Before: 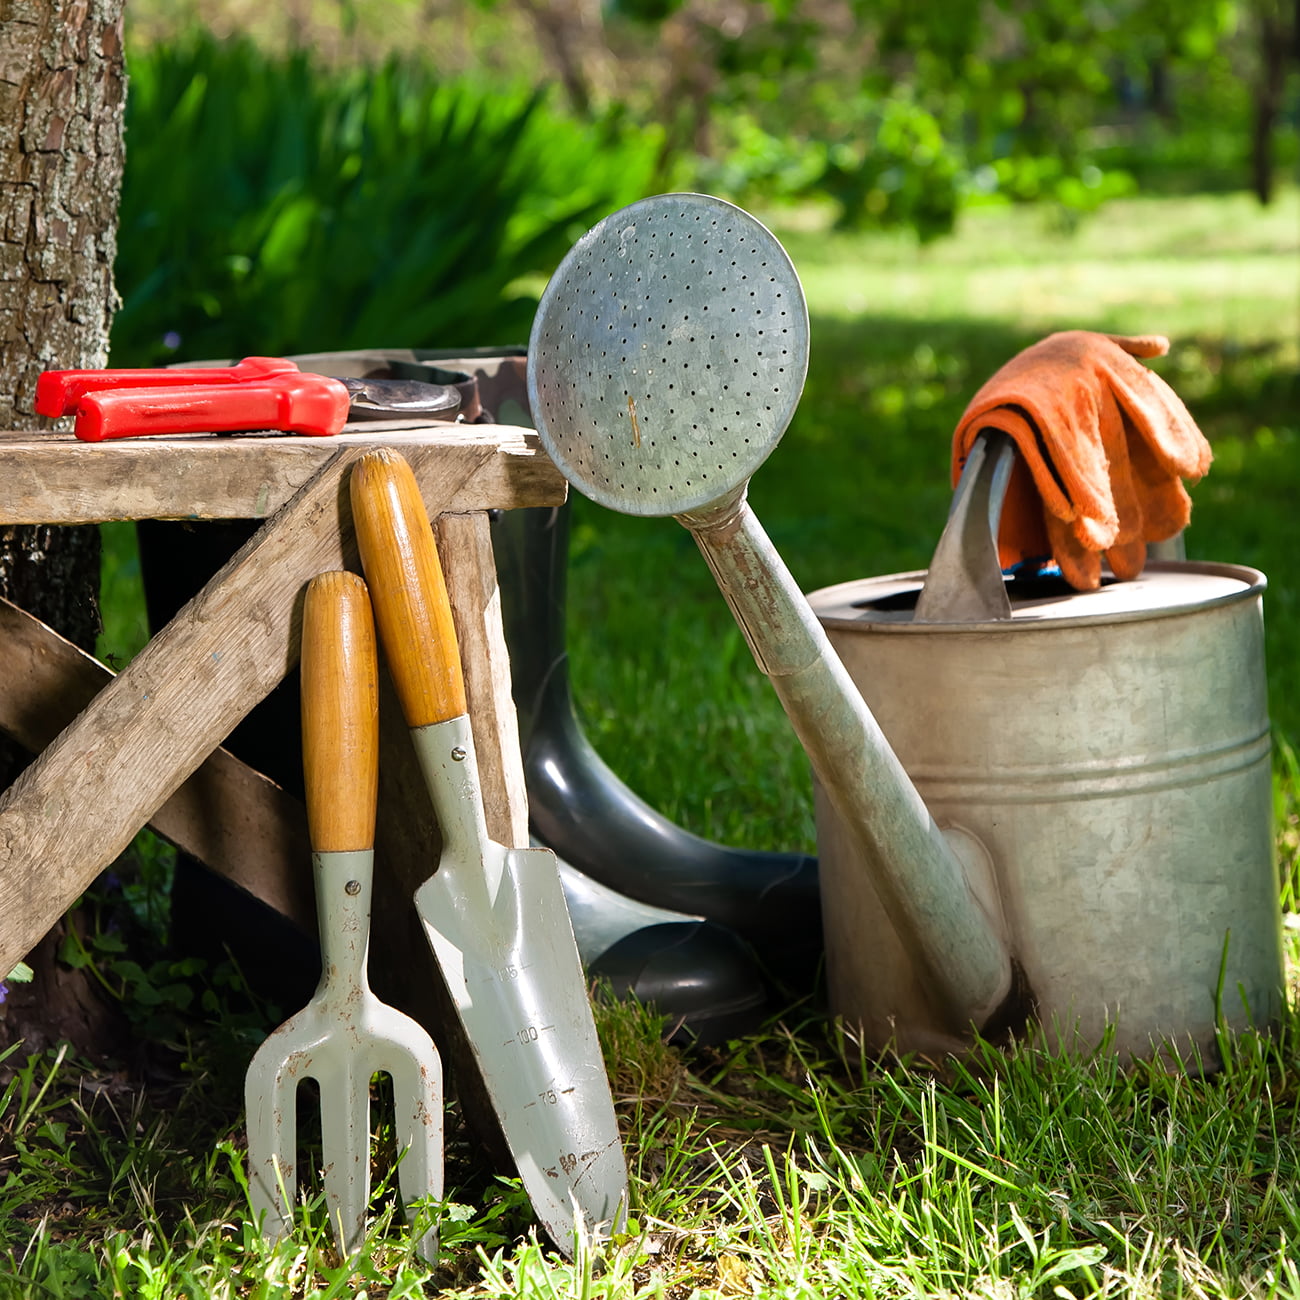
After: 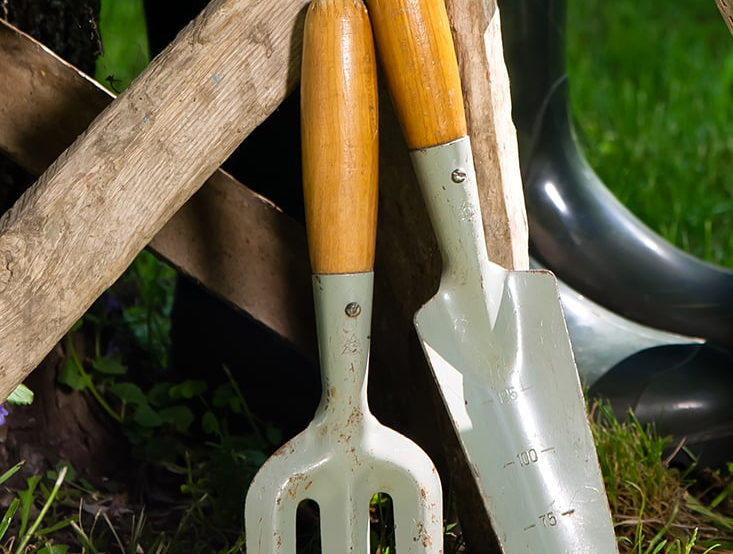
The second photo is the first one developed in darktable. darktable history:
crop: top 44.483%, right 43.593%, bottom 12.892%
tone equalizer: on, module defaults
